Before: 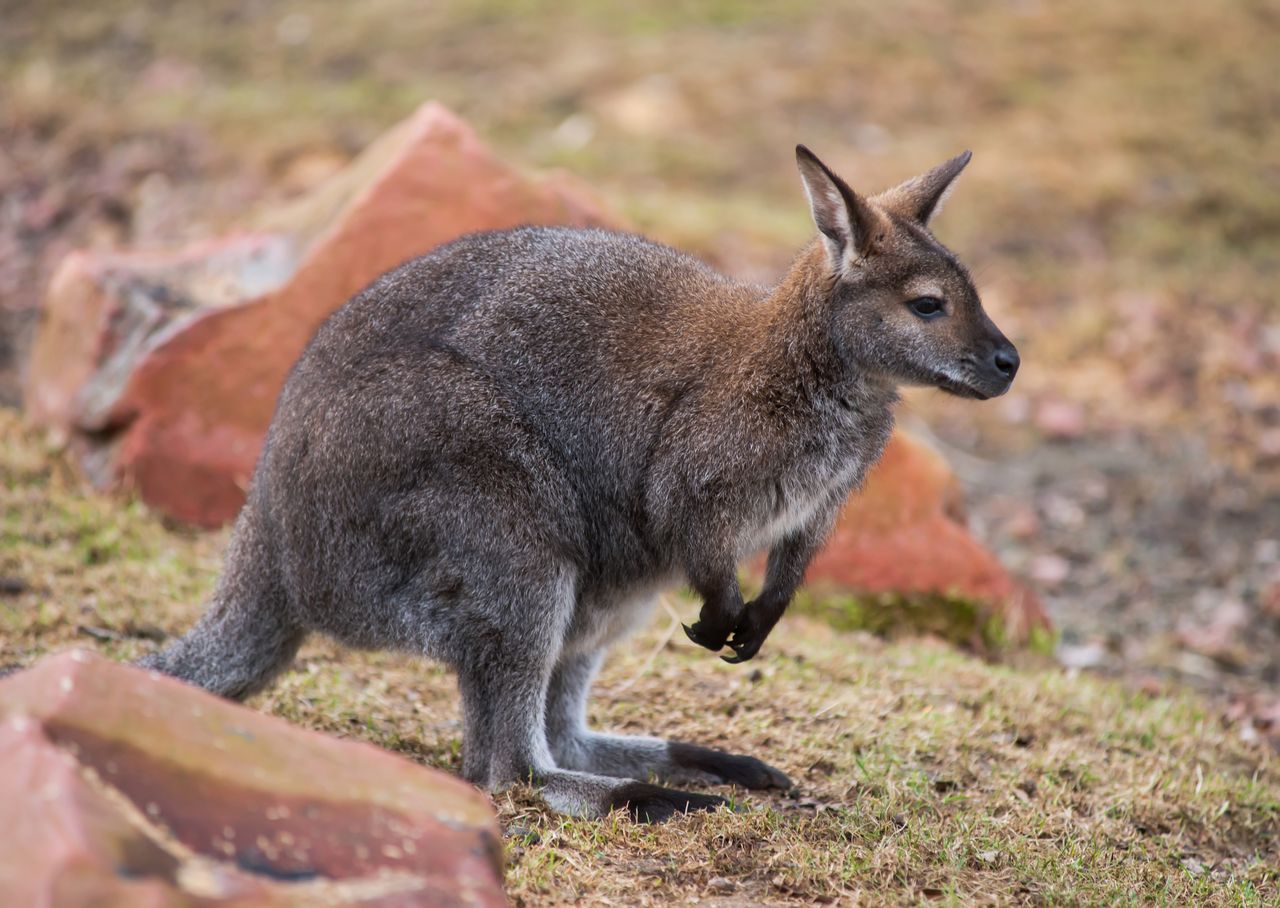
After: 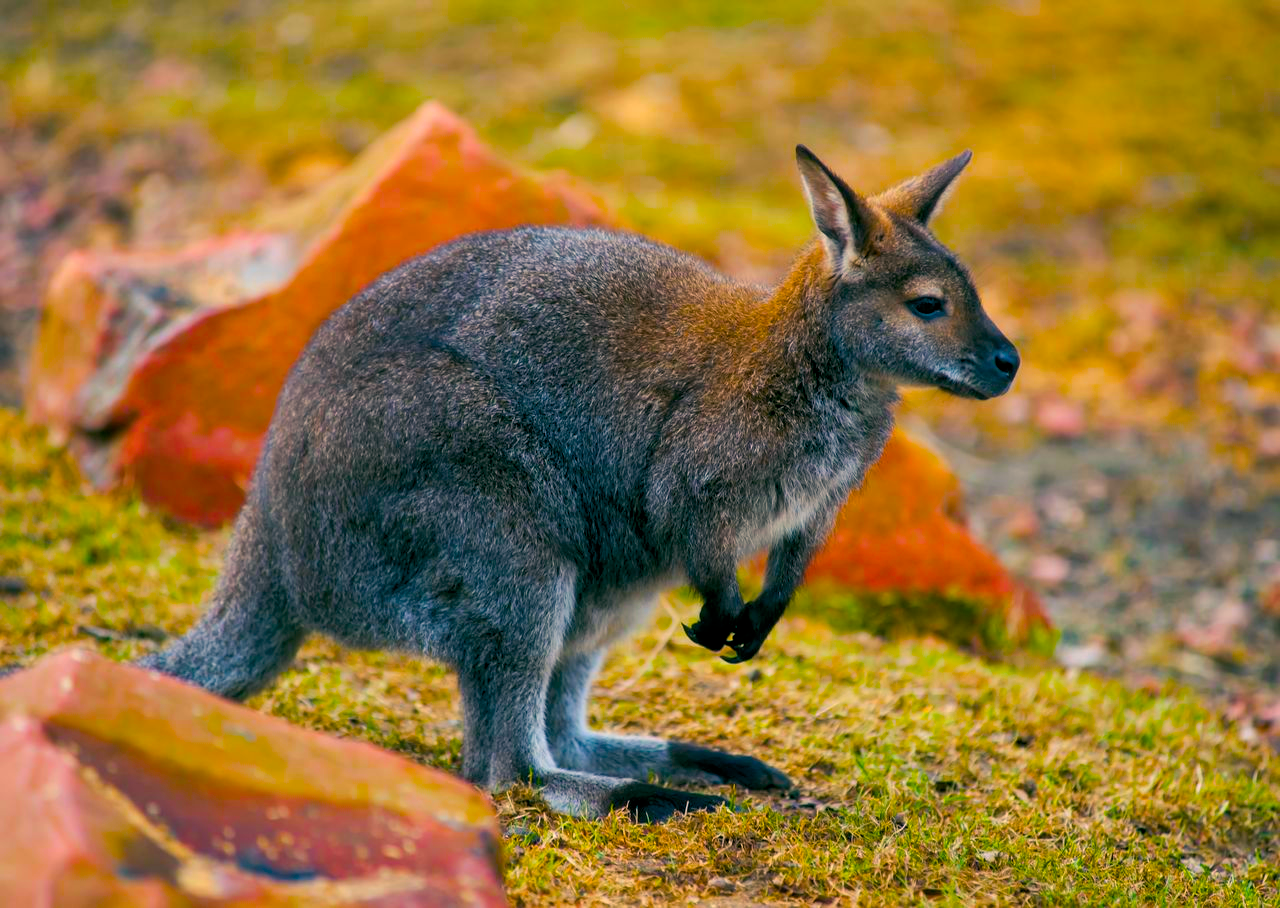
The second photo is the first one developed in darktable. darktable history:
color balance rgb: power › luminance -7.857%, power › chroma 1.128%, power › hue 216.02°, highlights gain › chroma 3.098%, highlights gain › hue 76.97°, global offset › luminance -0.331%, global offset › chroma 0.111%, global offset › hue 167.67°, perceptual saturation grading › global saturation 65.946%, perceptual saturation grading › highlights 59.99%, perceptual saturation grading › mid-tones 49.99%, perceptual saturation grading › shadows 50.178%, global vibrance 20%
